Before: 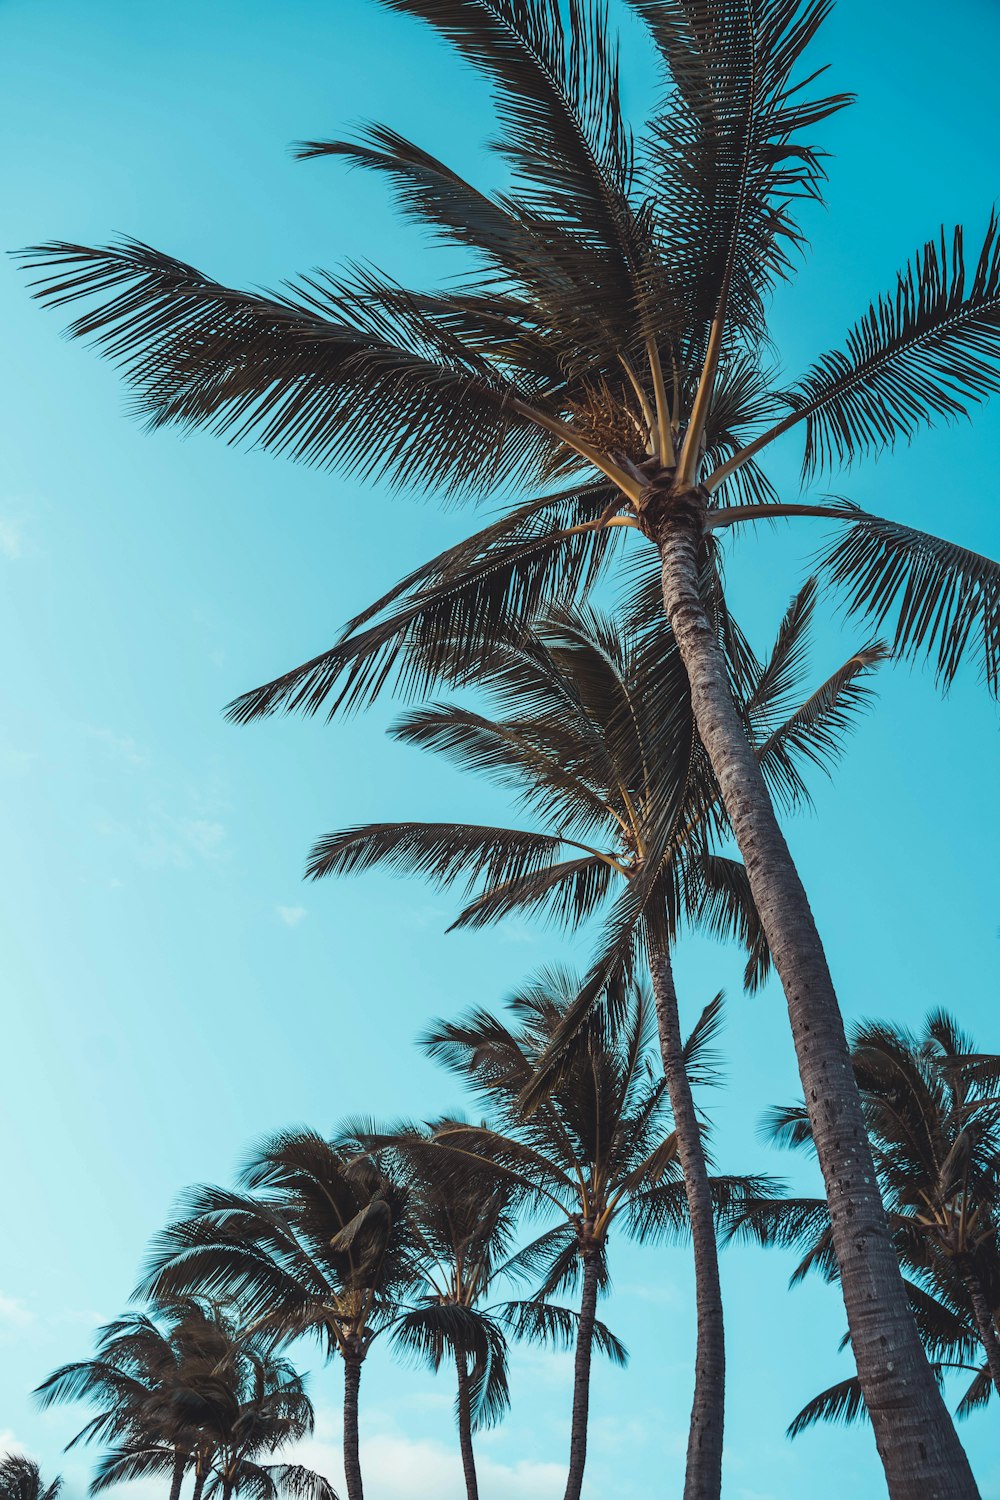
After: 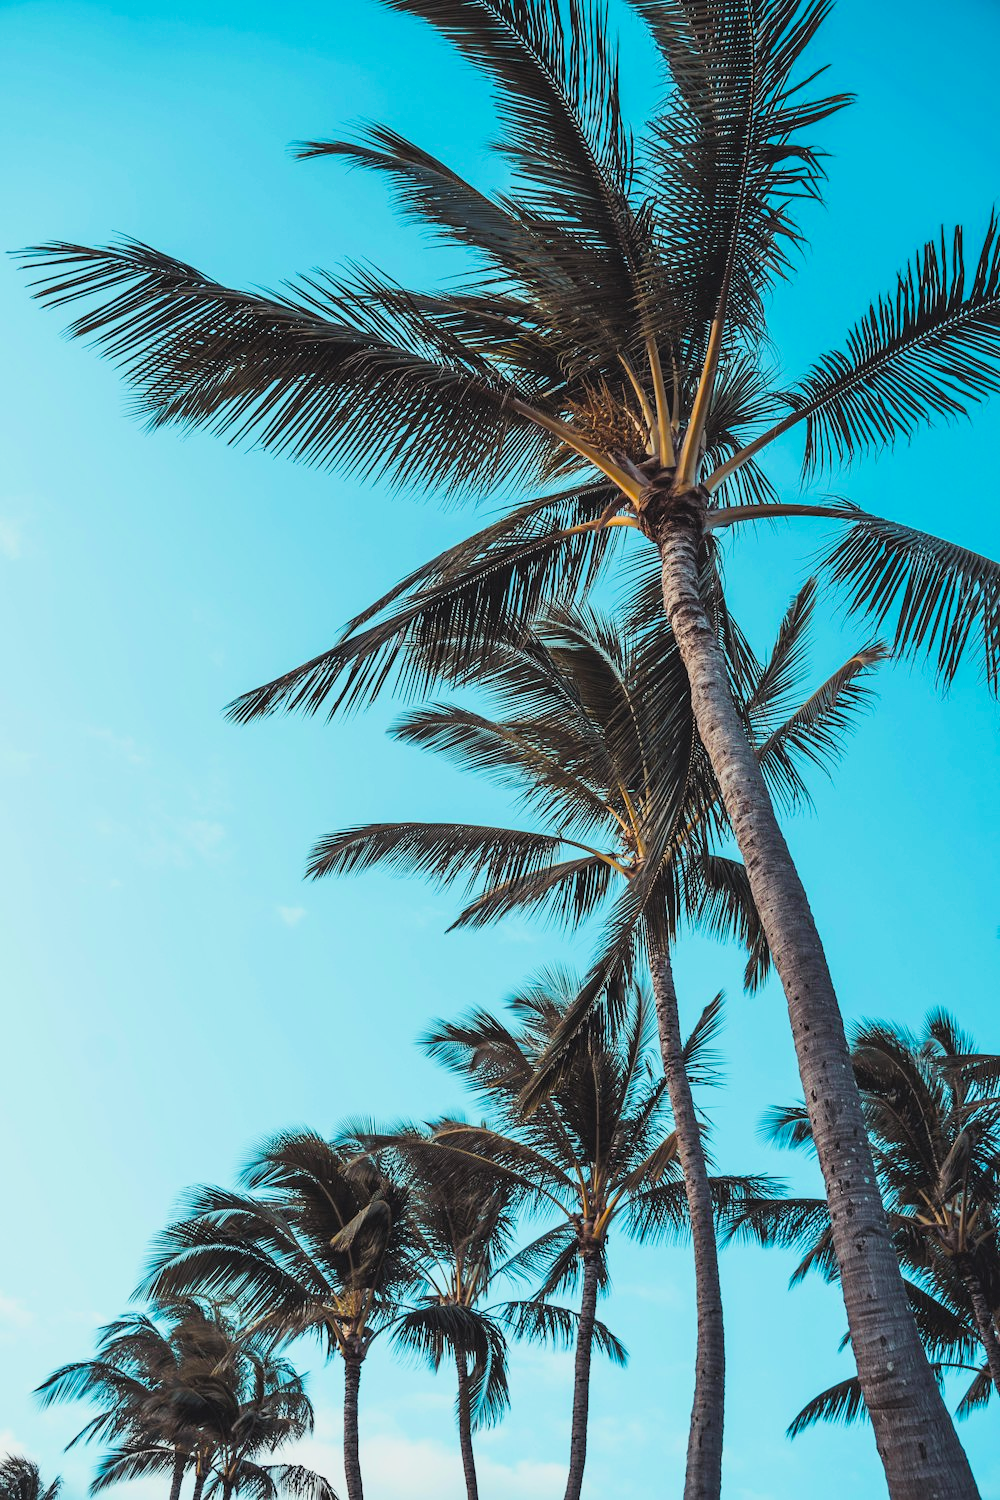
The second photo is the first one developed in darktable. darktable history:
exposure: black level correction -0.005, exposure 0.622 EV, compensate highlight preservation false
filmic rgb: black relative exposure -7.6 EV, white relative exposure 4.64 EV, threshold 3 EV, target black luminance 0%, hardness 3.55, latitude 50.51%, contrast 1.033, highlights saturation mix 10%, shadows ↔ highlights balance -0.198%, color science v4 (2020), enable highlight reconstruction true
